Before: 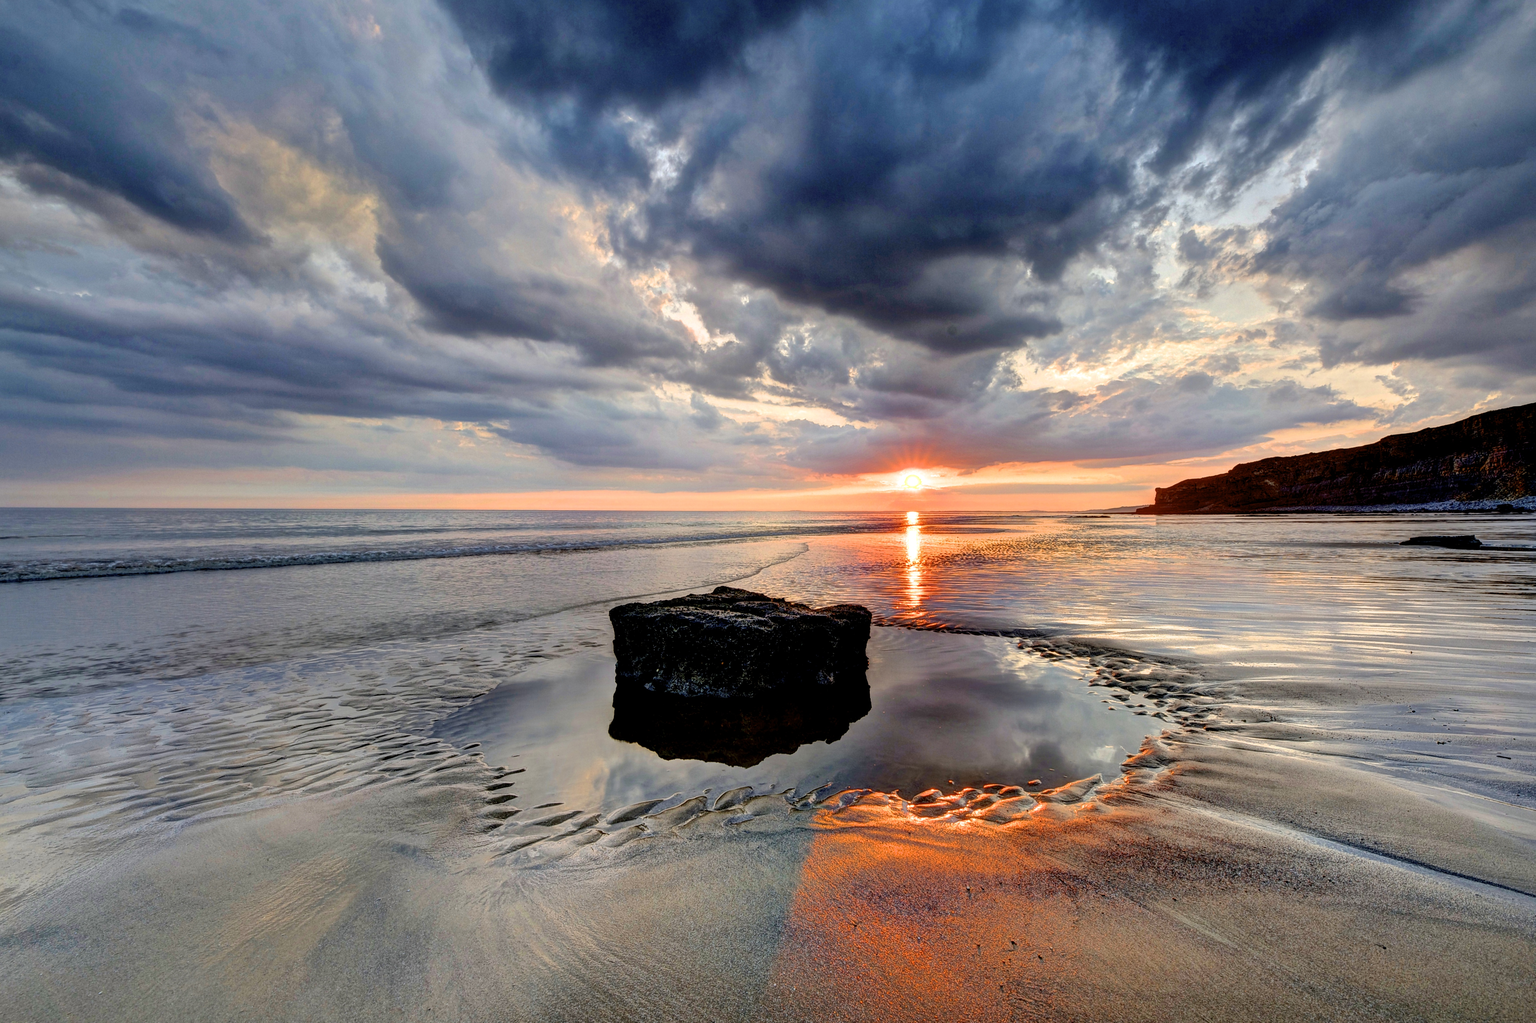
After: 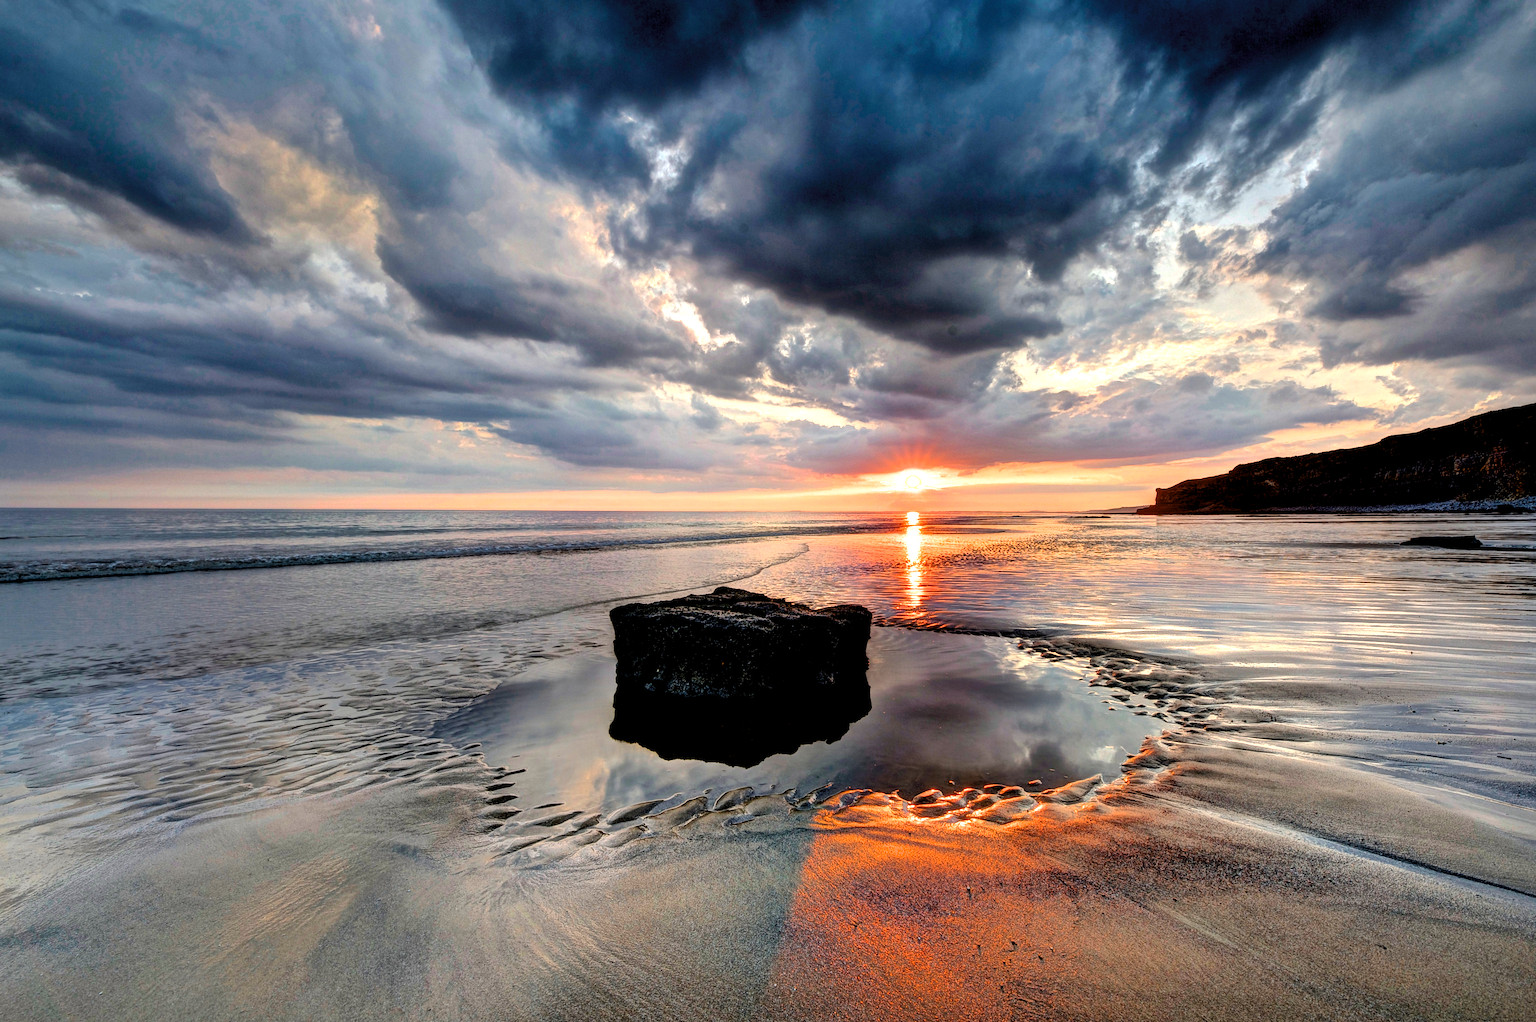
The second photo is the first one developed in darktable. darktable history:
levels: levels [0.052, 0.496, 0.908]
color zones: curves: ch0 [(0, 0.5) (0.143, 0.5) (0.286, 0.5) (0.429, 0.495) (0.571, 0.437) (0.714, 0.44) (0.857, 0.496) (1, 0.5)]
